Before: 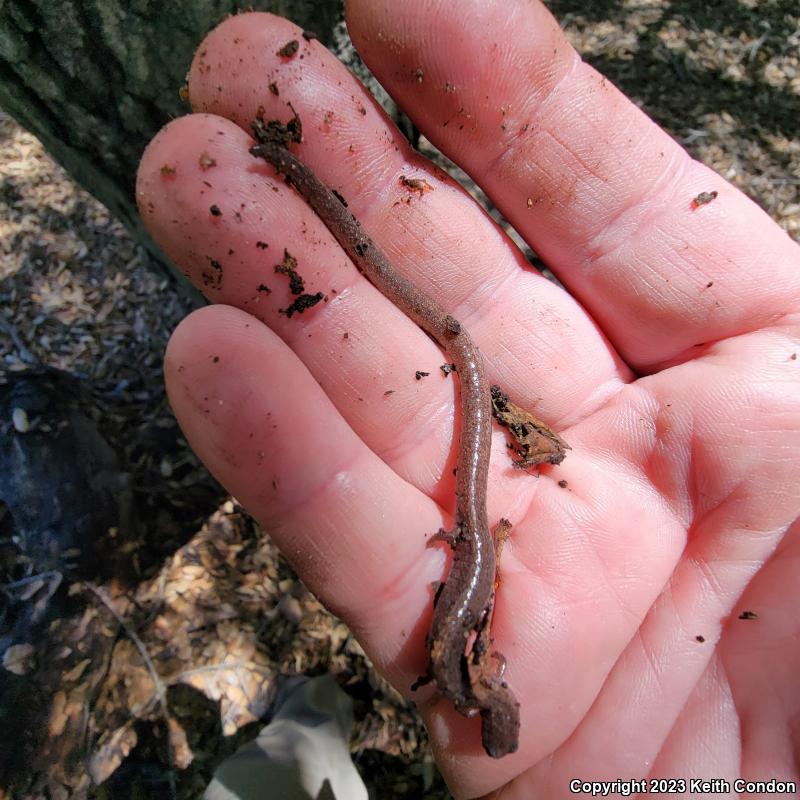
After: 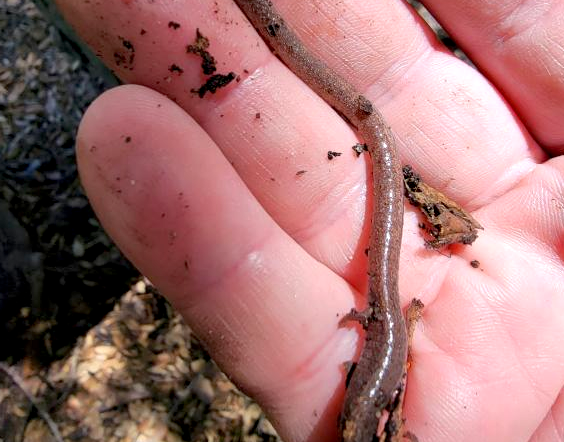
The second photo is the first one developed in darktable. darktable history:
crop: left 11.123%, top 27.61%, right 18.3%, bottom 17.034%
exposure: black level correction 0.005, exposure 0.286 EV, compensate highlight preservation false
shadows and highlights: radius 331.84, shadows 53.55, highlights -100, compress 94.63%, highlights color adjustment 73.23%, soften with gaussian
